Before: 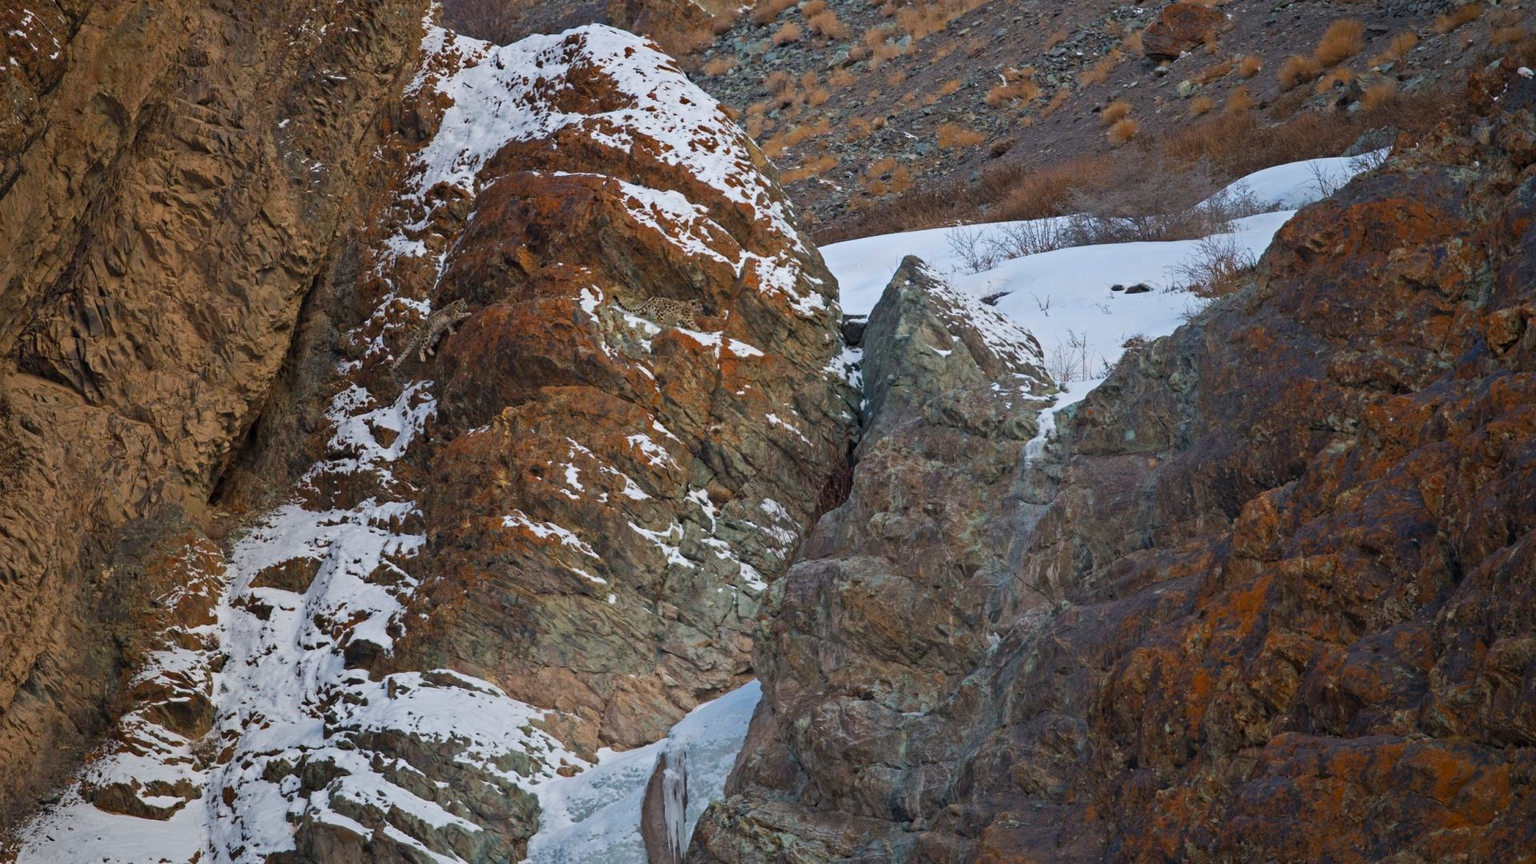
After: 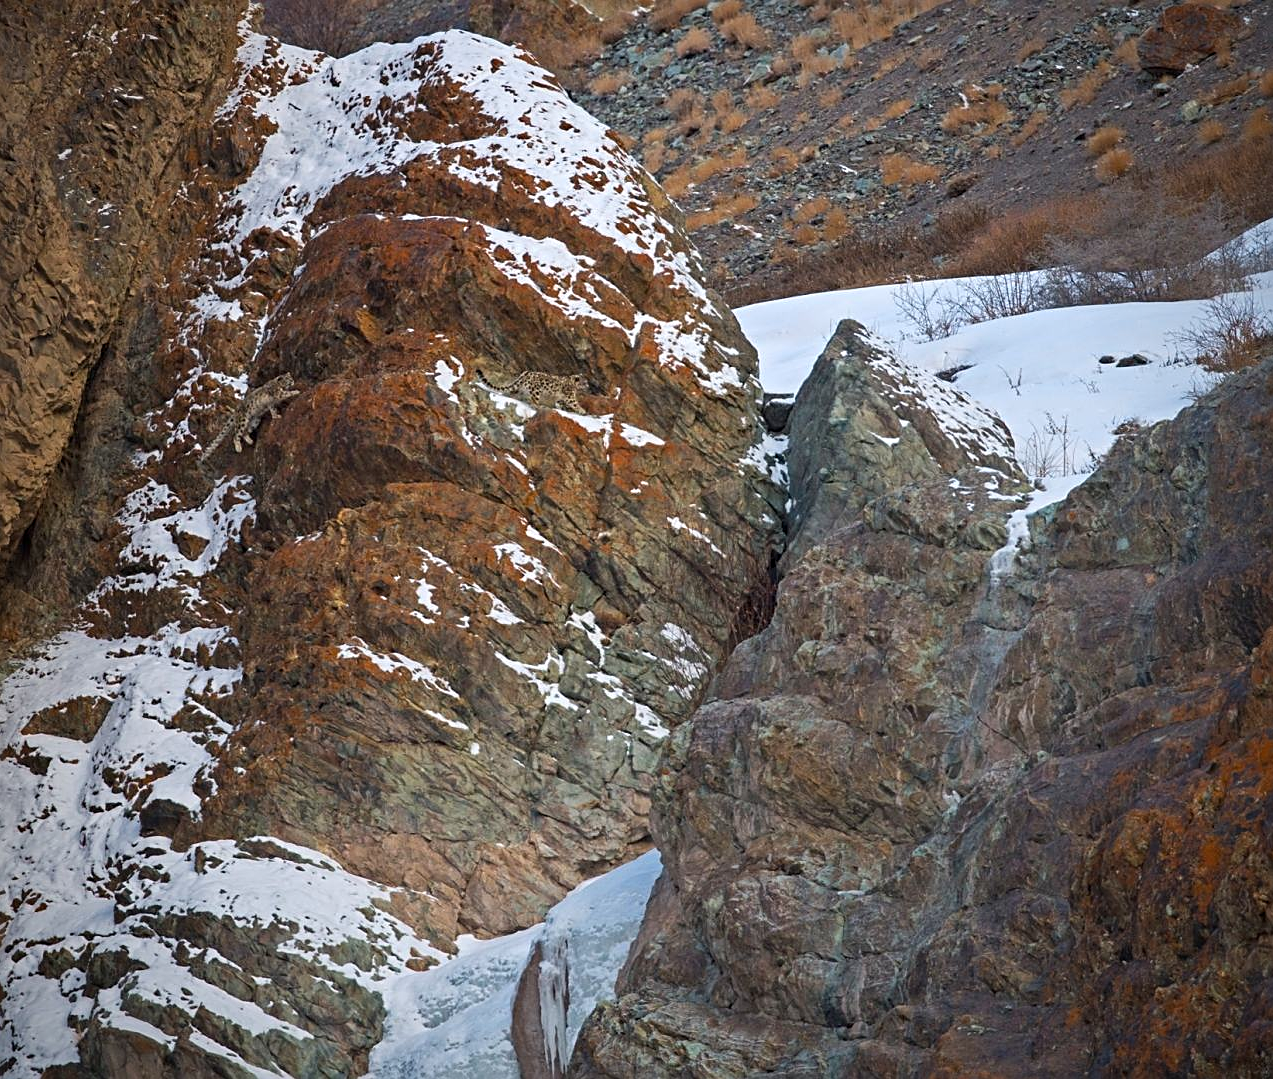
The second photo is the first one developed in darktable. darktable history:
sharpen: on, module defaults
exposure: exposure 0.238 EV, compensate highlight preservation false
crop and rotate: left 15.133%, right 18.553%
shadows and highlights: shadows 11.27, white point adjustment 1.35, soften with gaussian
vignetting: fall-off start 74.41%, fall-off radius 66.45%, saturation 0, unbound false
